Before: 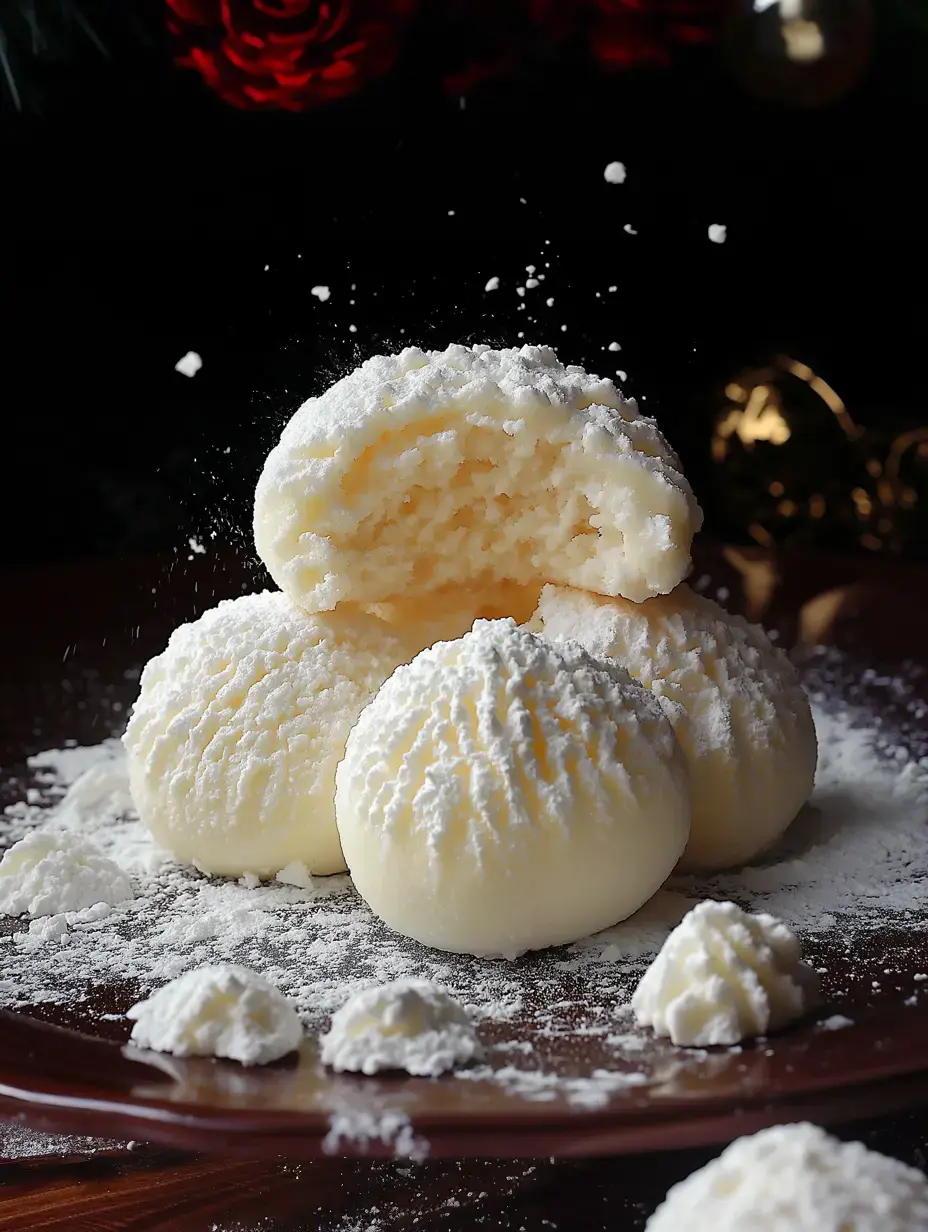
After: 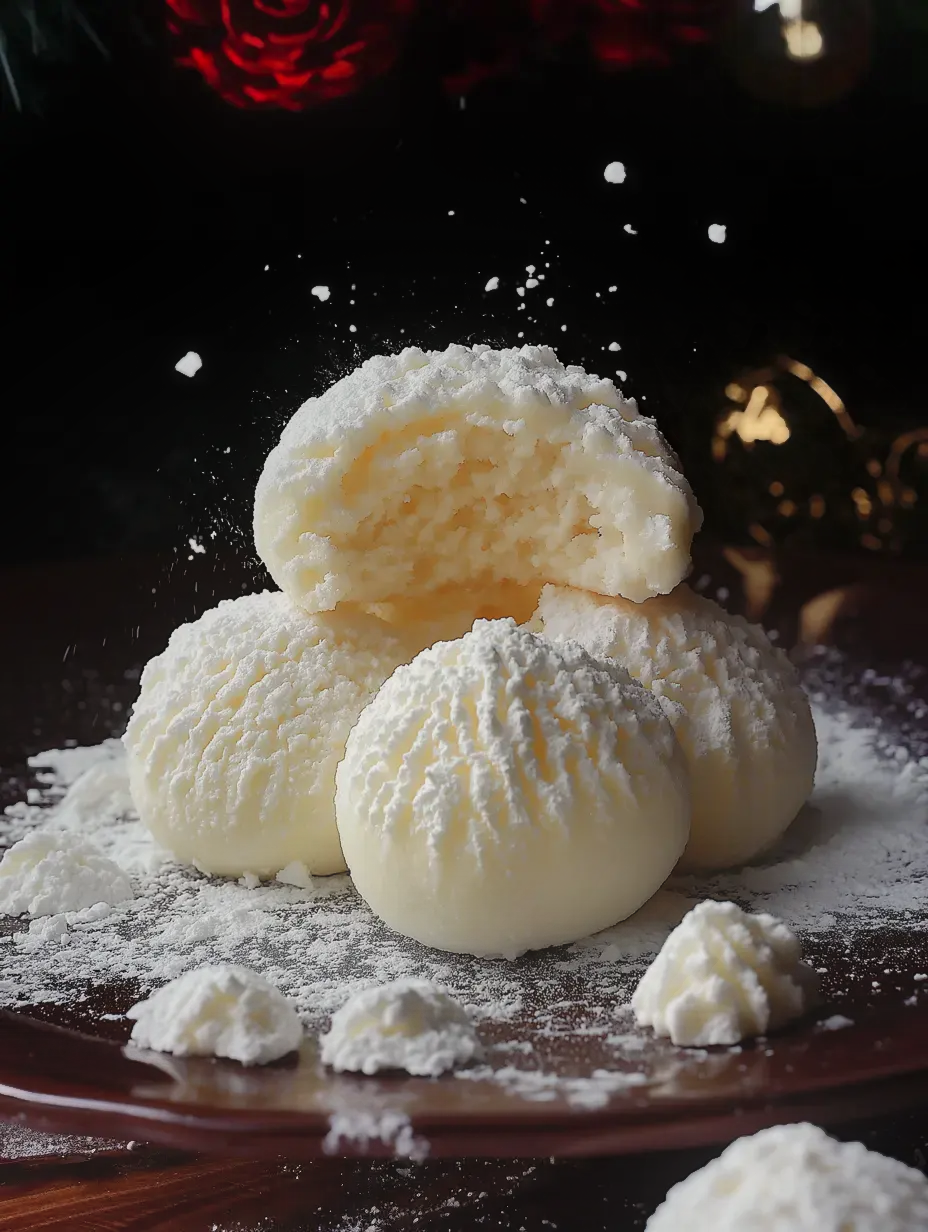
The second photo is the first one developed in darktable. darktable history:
shadows and highlights: shadows 39.23, highlights -54.86, low approximation 0.01, soften with gaussian
contrast equalizer: y [[0.6 ×6], [0.55 ×6], [0 ×6], [0 ×6], [0 ×6]], mix -0.991
local contrast: on, module defaults
